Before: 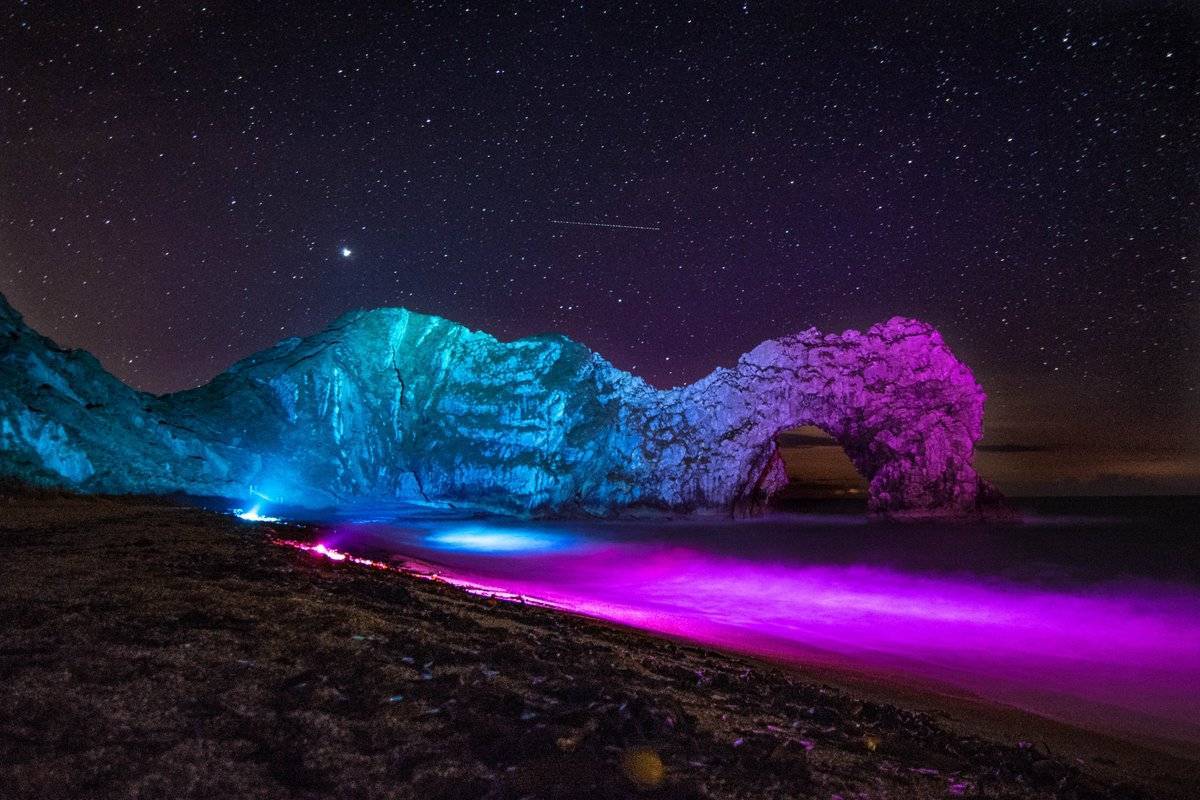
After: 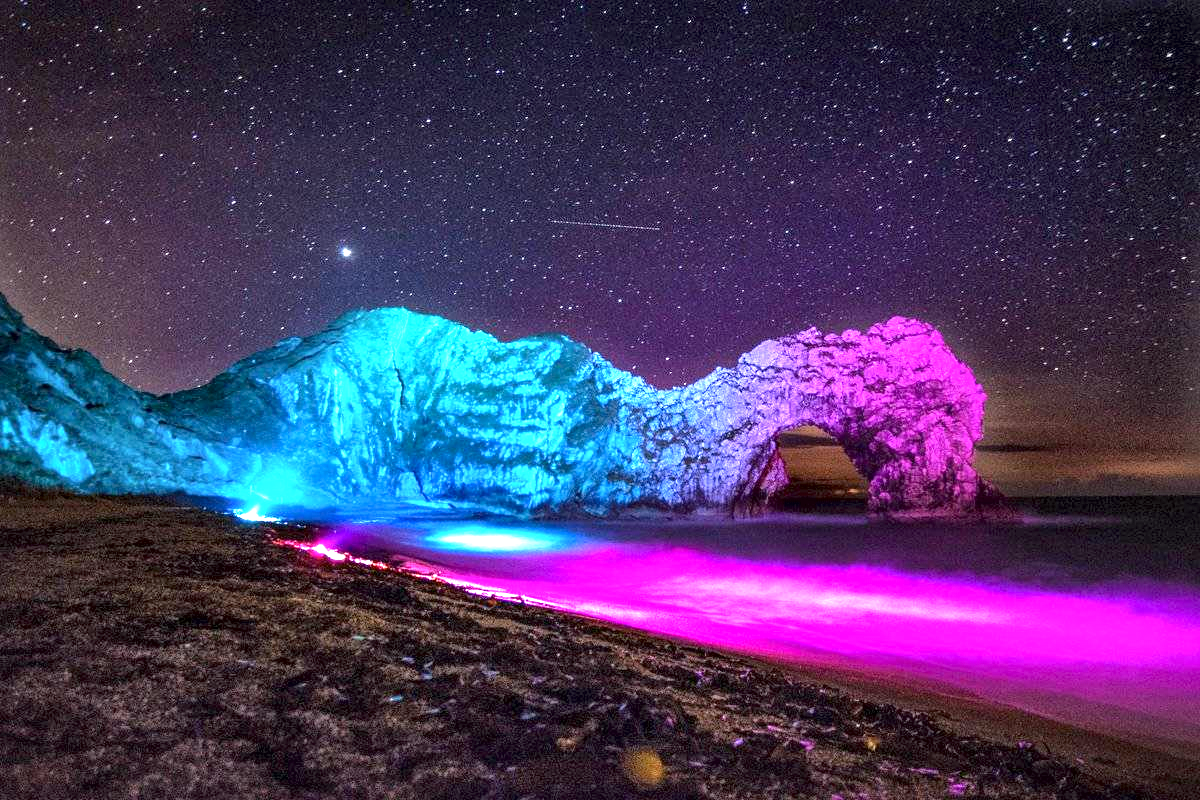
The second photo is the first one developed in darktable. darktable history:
exposure: black level correction 0.001, exposure 1.735 EV, compensate highlight preservation false
local contrast: mode bilateral grid, contrast 20, coarseness 50, detail 144%, midtone range 0.2
